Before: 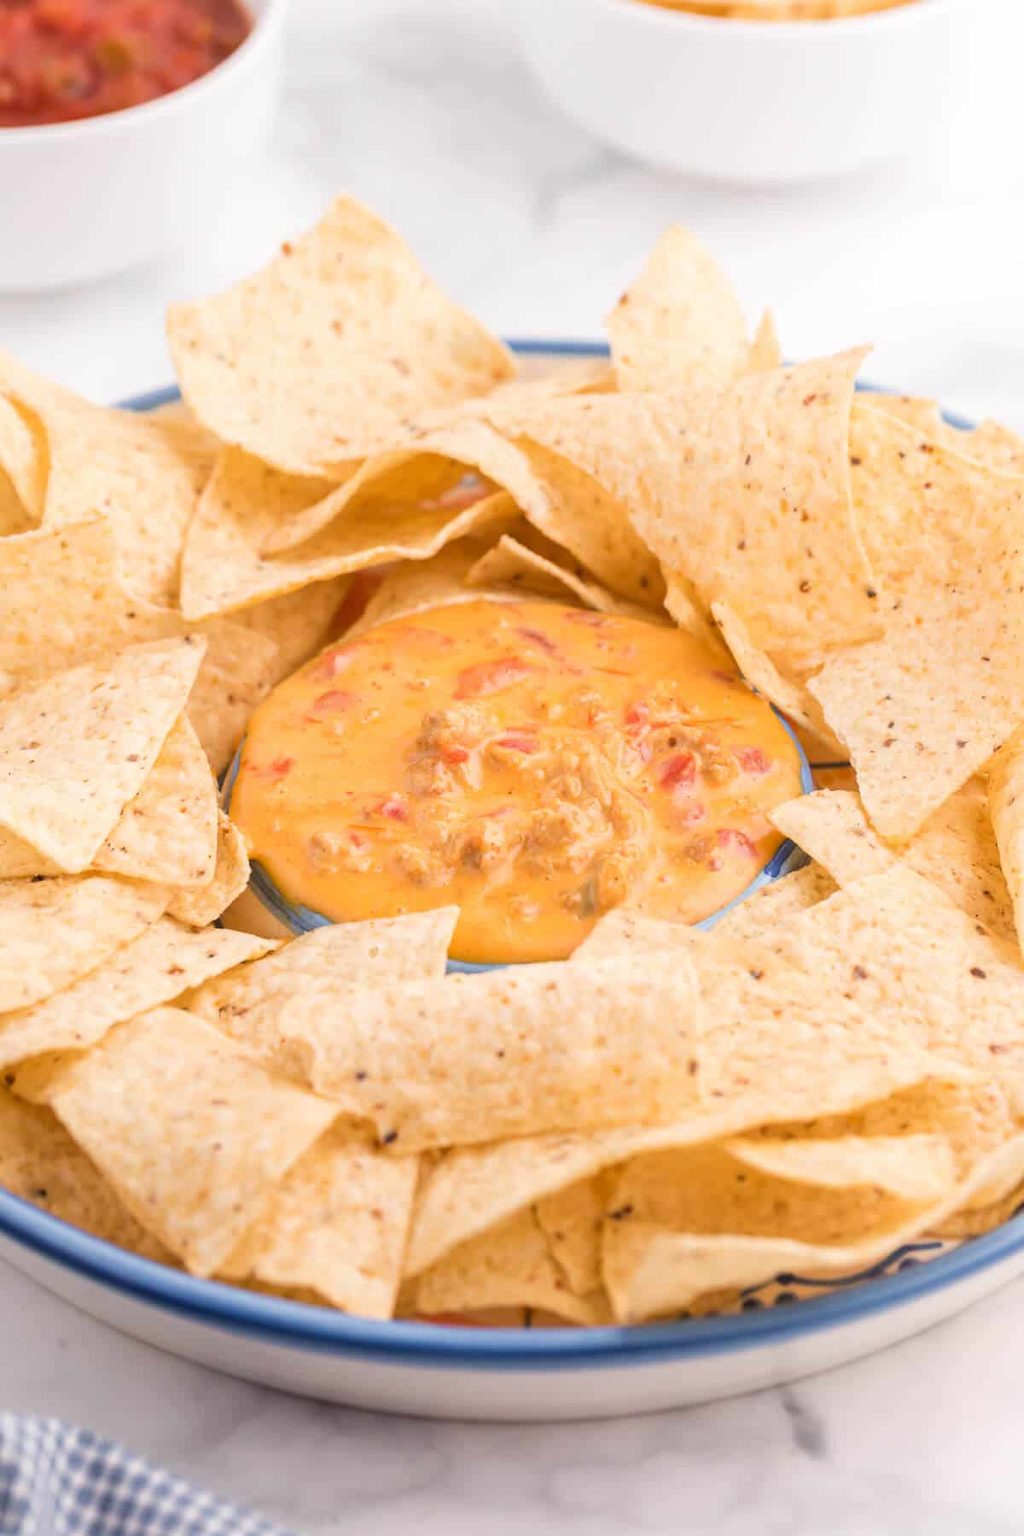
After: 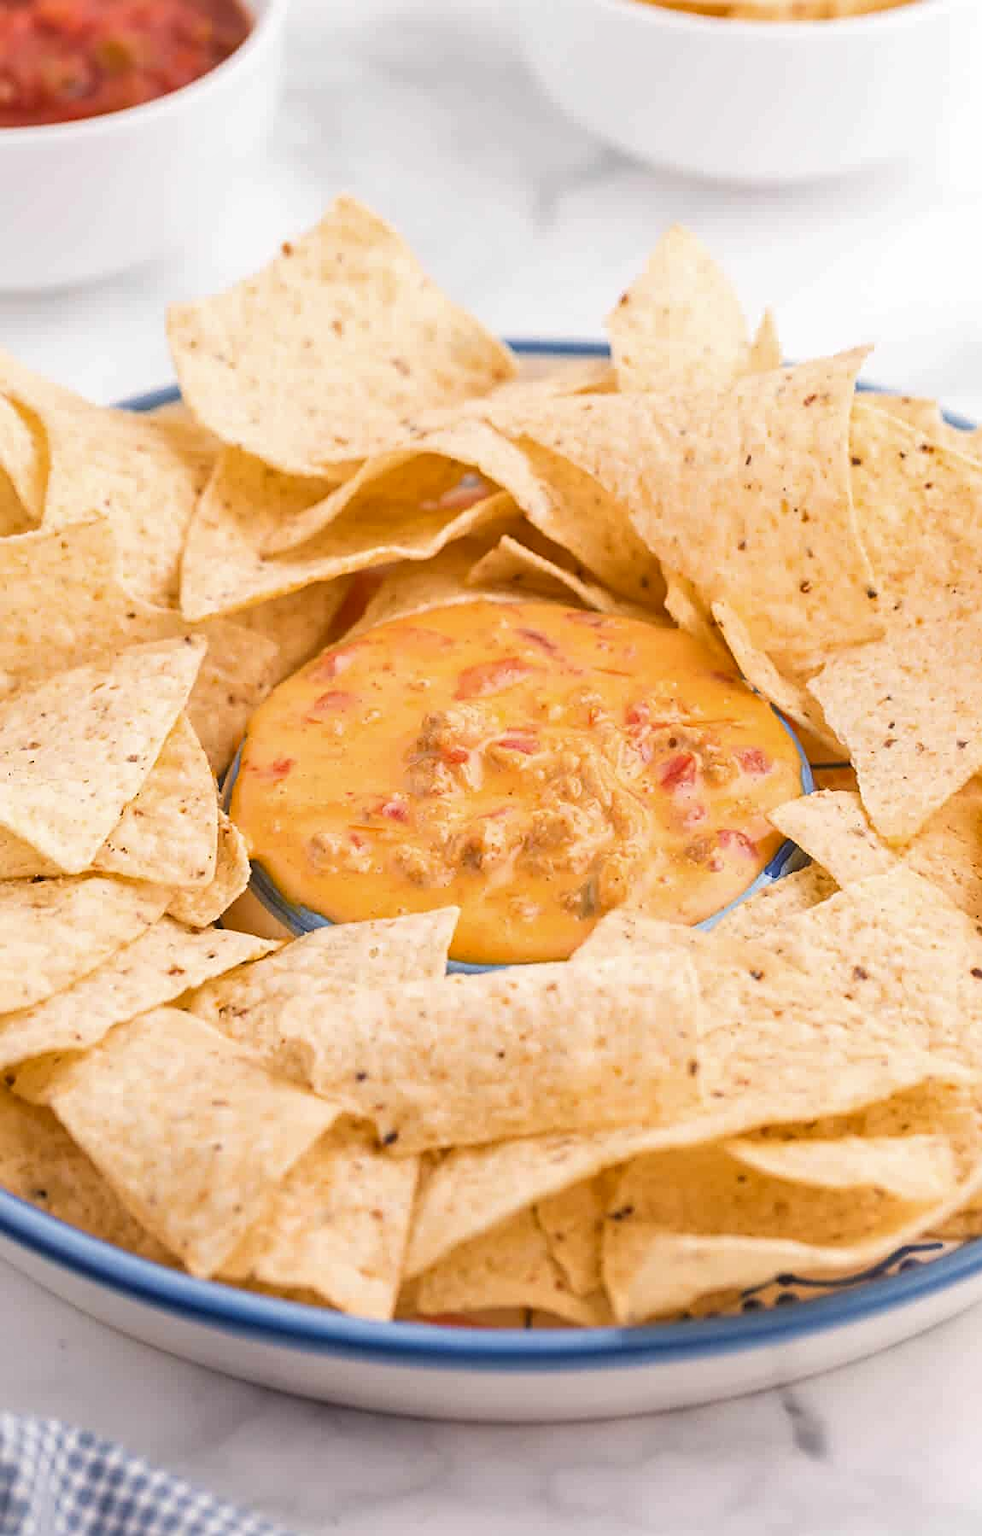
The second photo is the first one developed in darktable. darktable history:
crop: right 4.001%, bottom 0.028%
shadows and highlights: shadows 32.04, highlights -32.4, highlights color adjustment 49.04%, soften with gaussian
sharpen: on, module defaults
